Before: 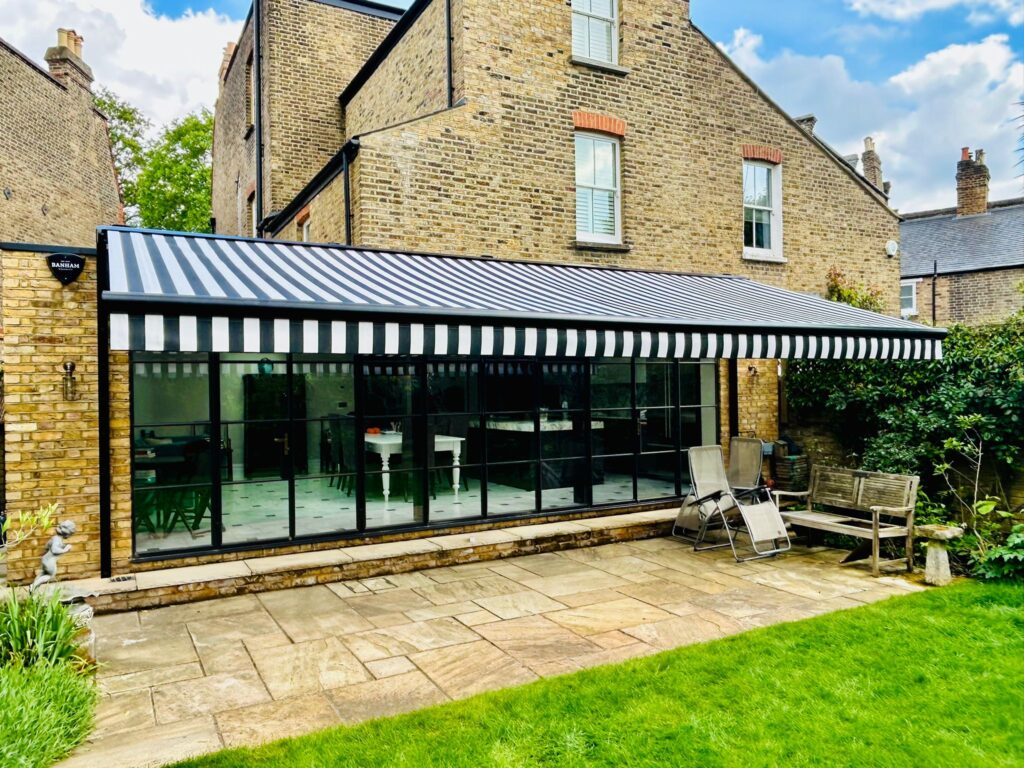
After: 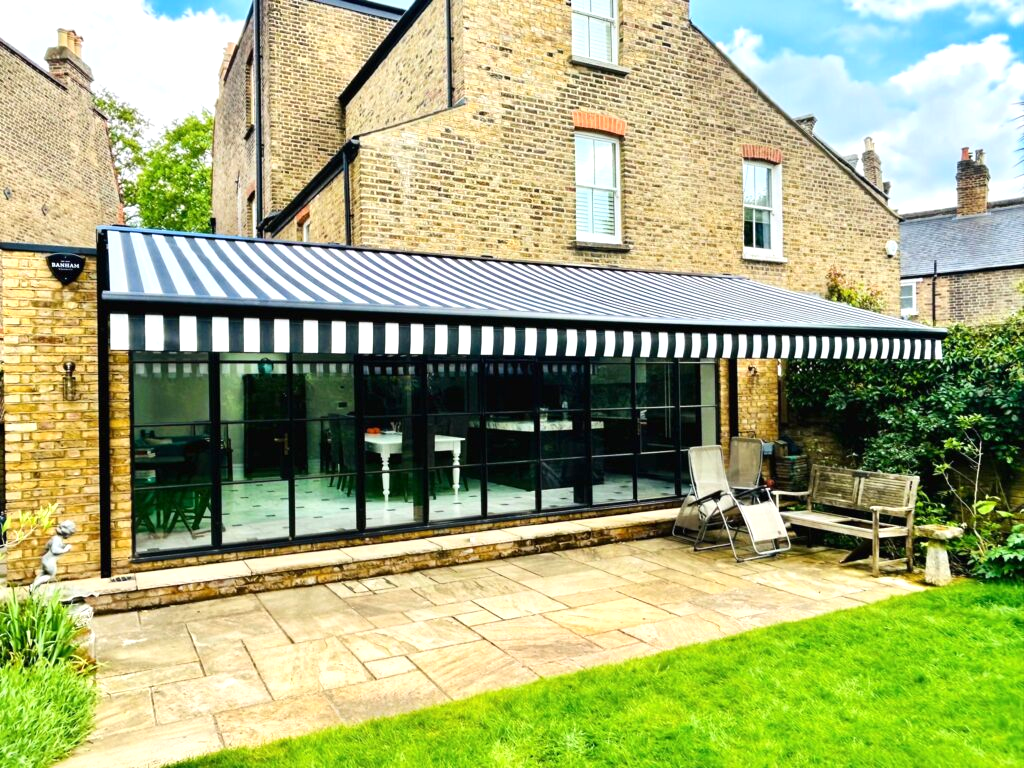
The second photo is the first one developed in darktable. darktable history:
contrast brightness saturation: contrast 0.1, brightness 0.02, saturation 0.02
exposure: black level correction 0, exposure 0.5 EV, compensate exposure bias true, compensate highlight preservation false
tone equalizer: on, module defaults
